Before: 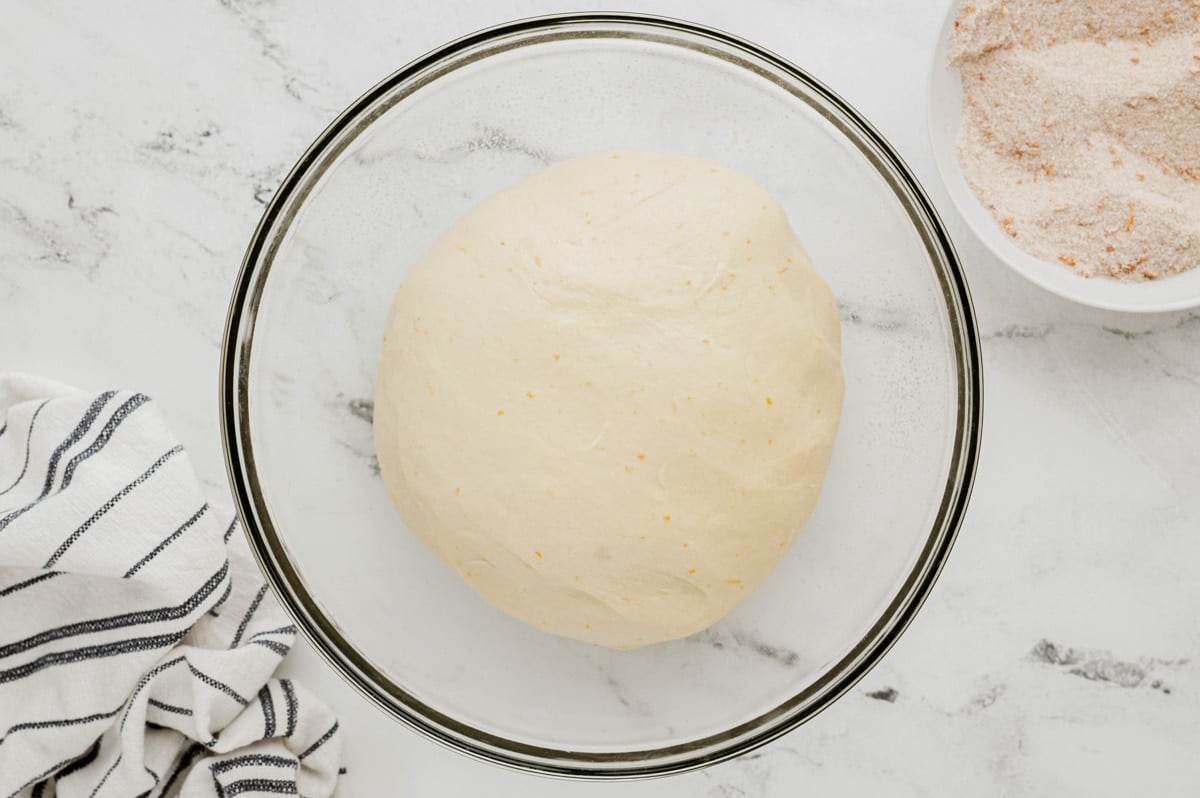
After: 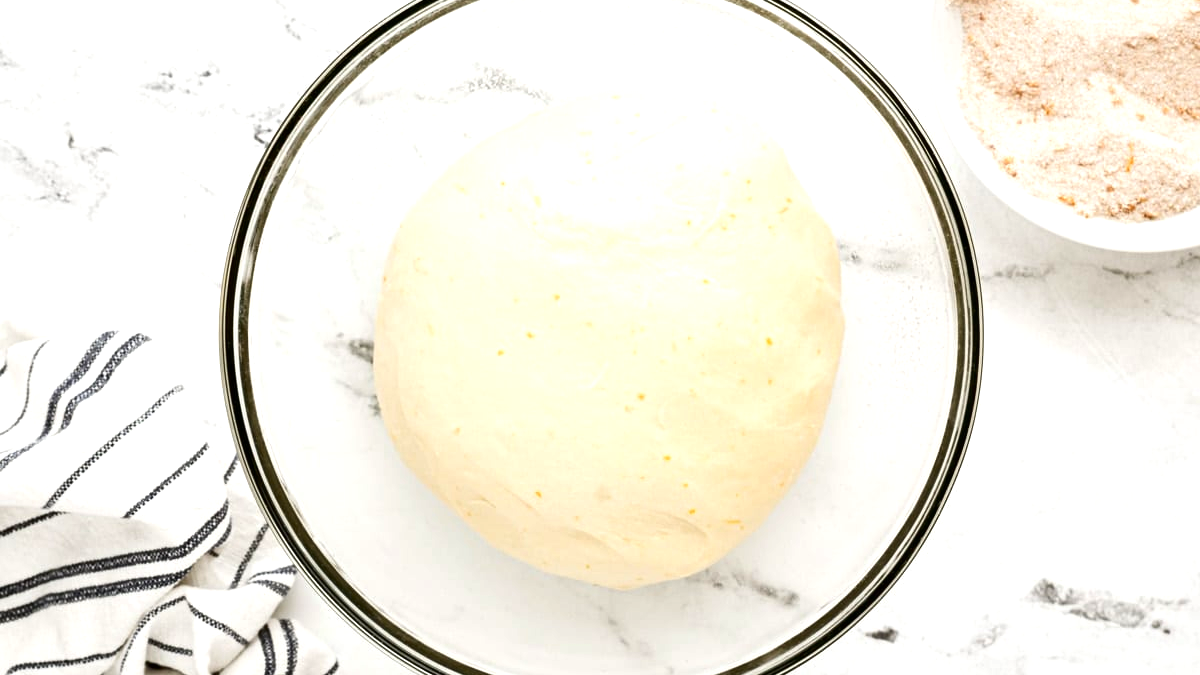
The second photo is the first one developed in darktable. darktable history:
crop: top 7.57%, bottom 7.84%
contrast brightness saturation: contrast 0.069, brightness -0.144, saturation 0.115
exposure: black level correction 0, exposure 0.703 EV, compensate highlight preservation false
